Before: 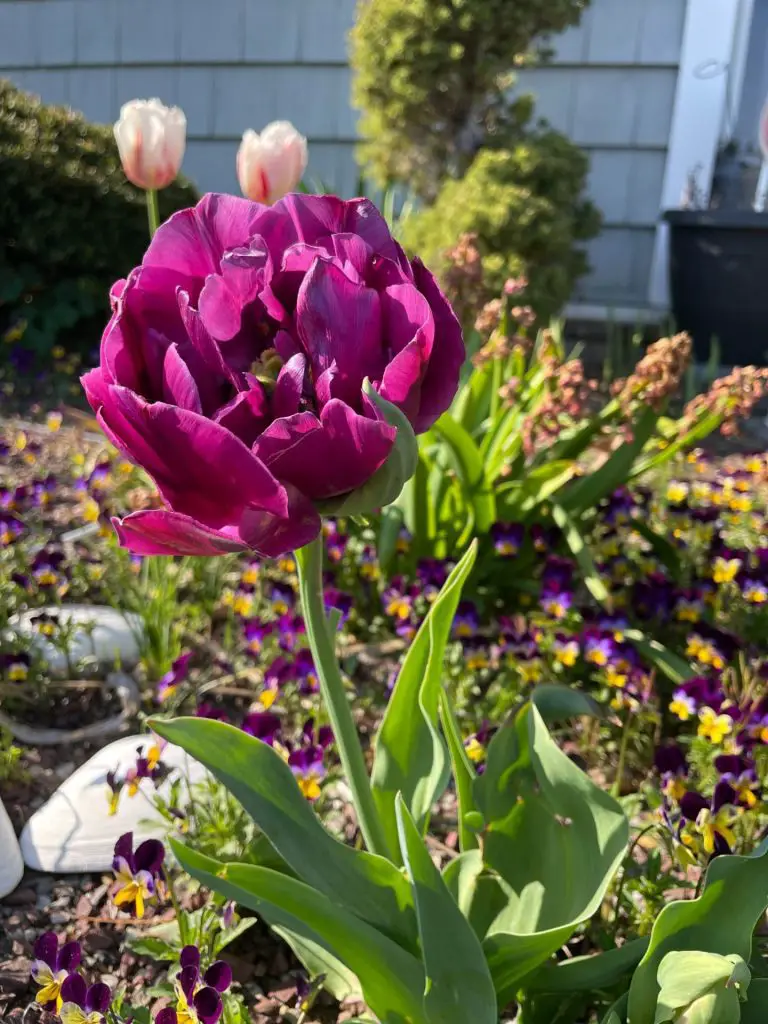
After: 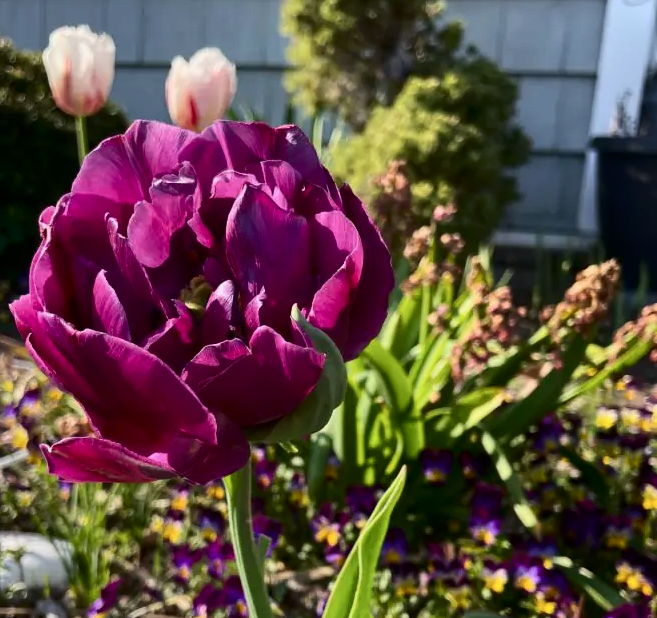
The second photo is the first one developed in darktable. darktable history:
crop and rotate: left 9.345%, top 7.22%, right 4.982%, bottom 32.331%
exposure: exposure -0.293 EV, compensate highlight preservation false
contrast brightness saturation: contrast 0.28
